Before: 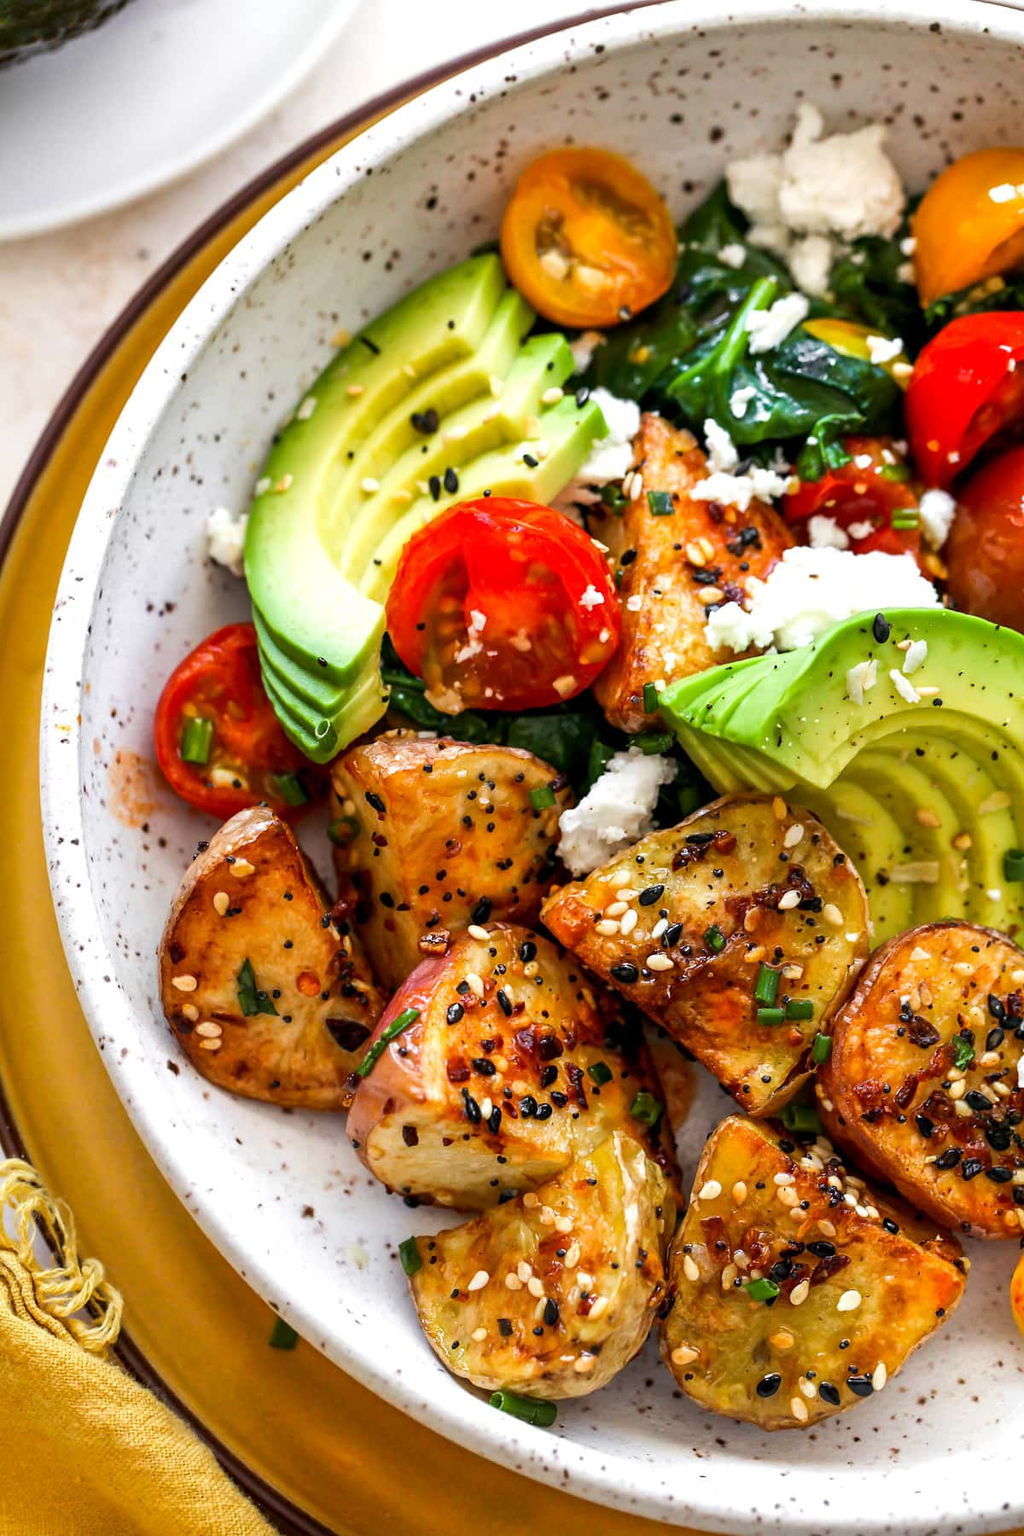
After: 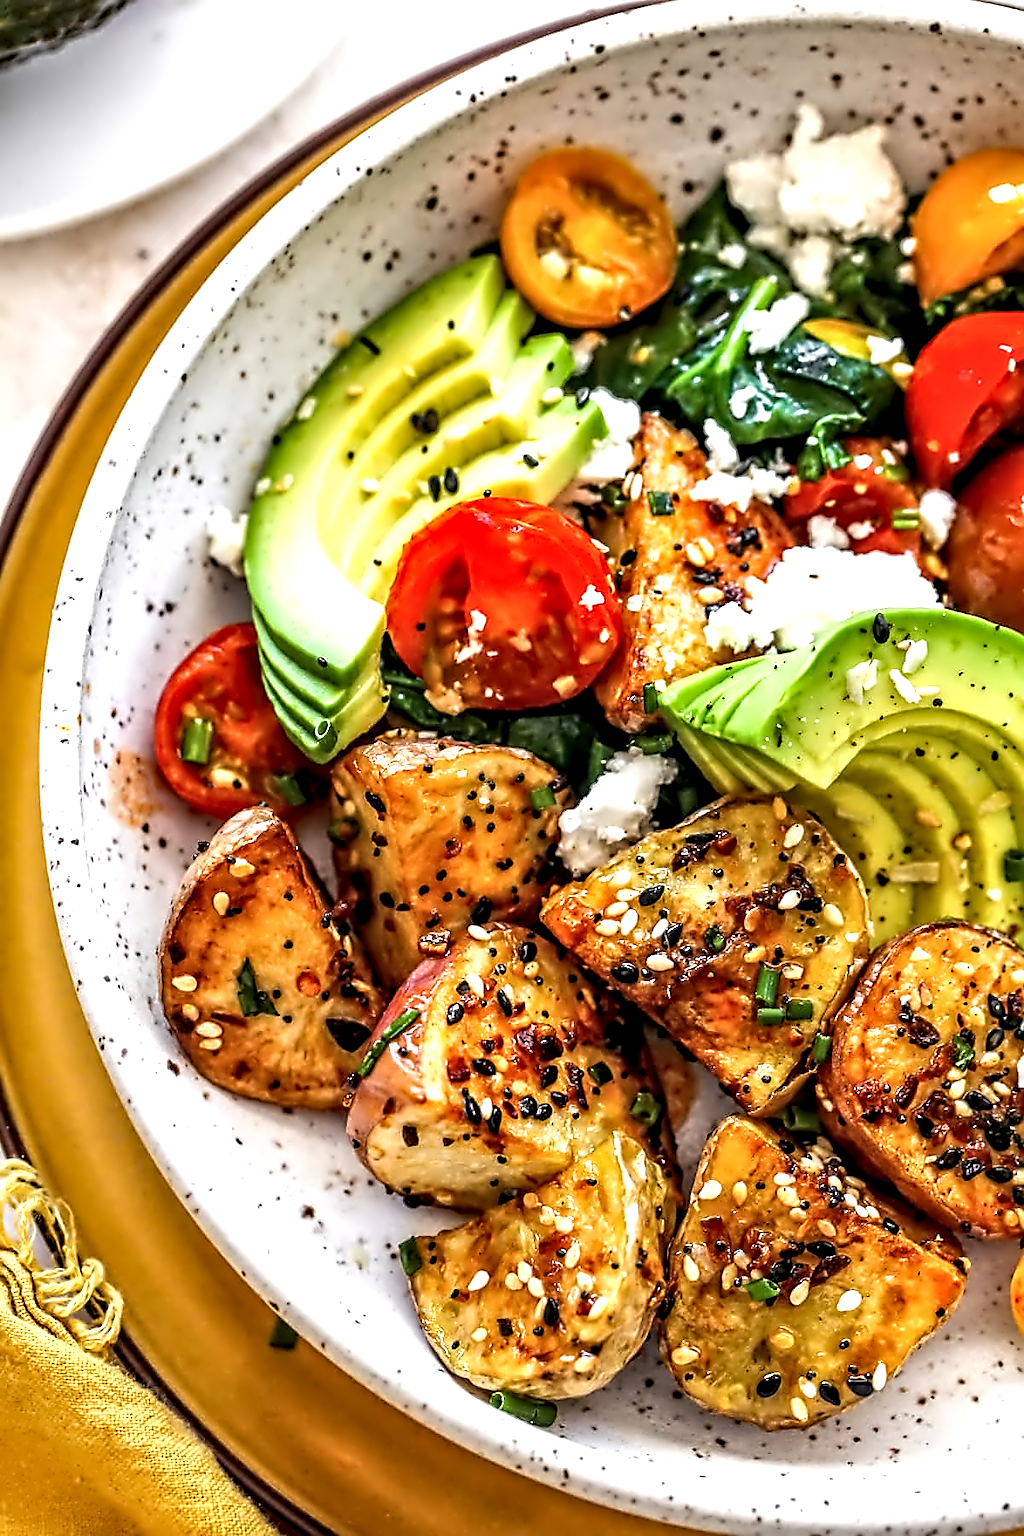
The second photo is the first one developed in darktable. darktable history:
local contrast: on, module defaults
contrast equalizer: octaves 7, y [[0.5, 0.542, 0.583, 0.625, 0.667, 0.708], [0.5 ×6], [0.5 ×6], [0, 0.033, 0.067, 0.1, 0.133, 0.167], [0, 0.05, 0.1, 0.15, 0.2, 0.25]]
exposure: exposure 0.3 EV, compensate exposure bias true, compensate highlight preservation false
sharpen: on, module defaults
